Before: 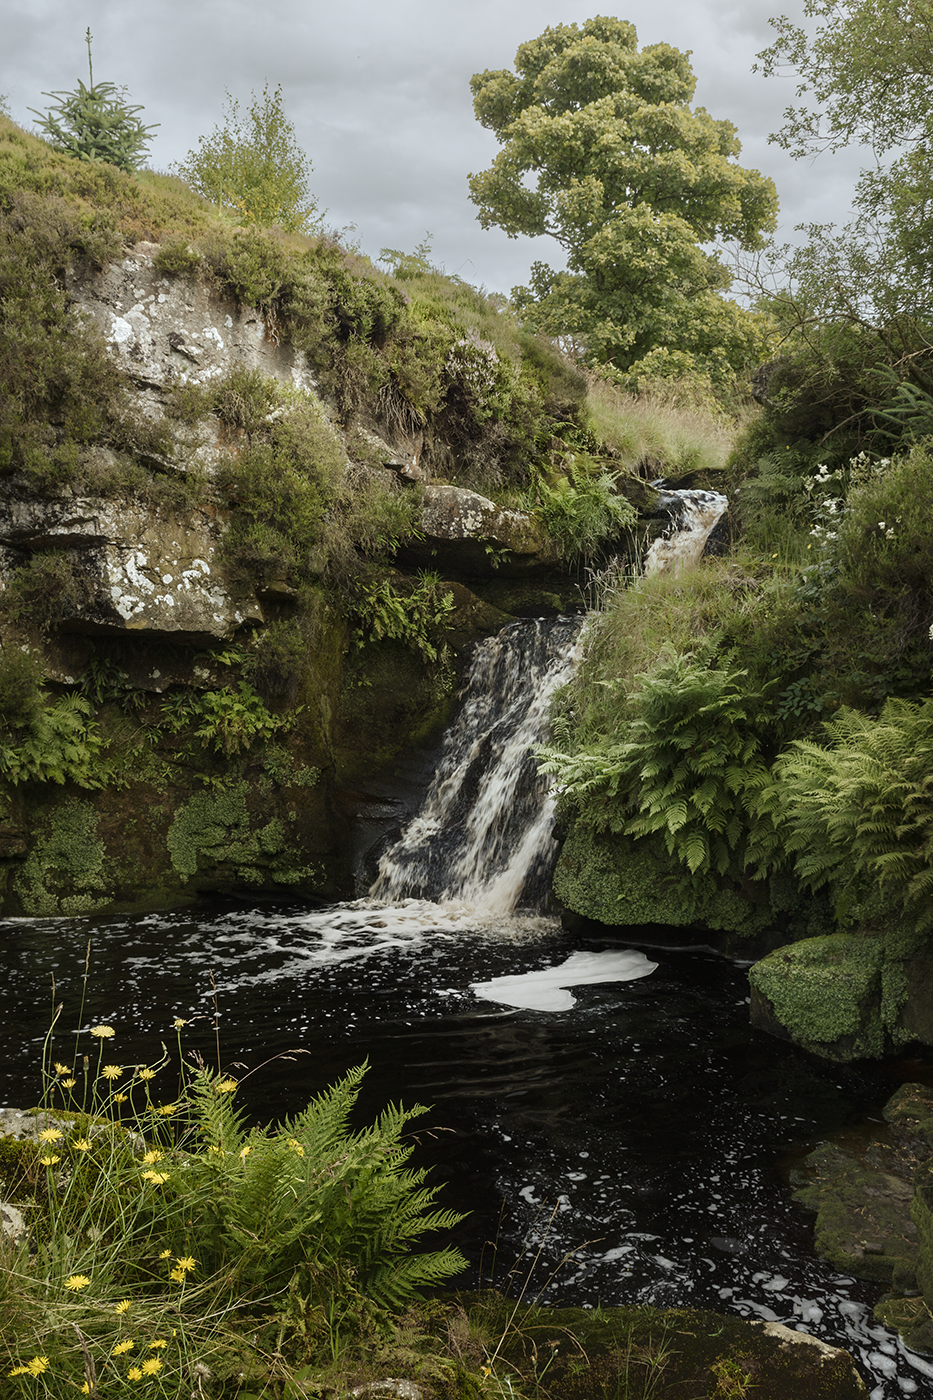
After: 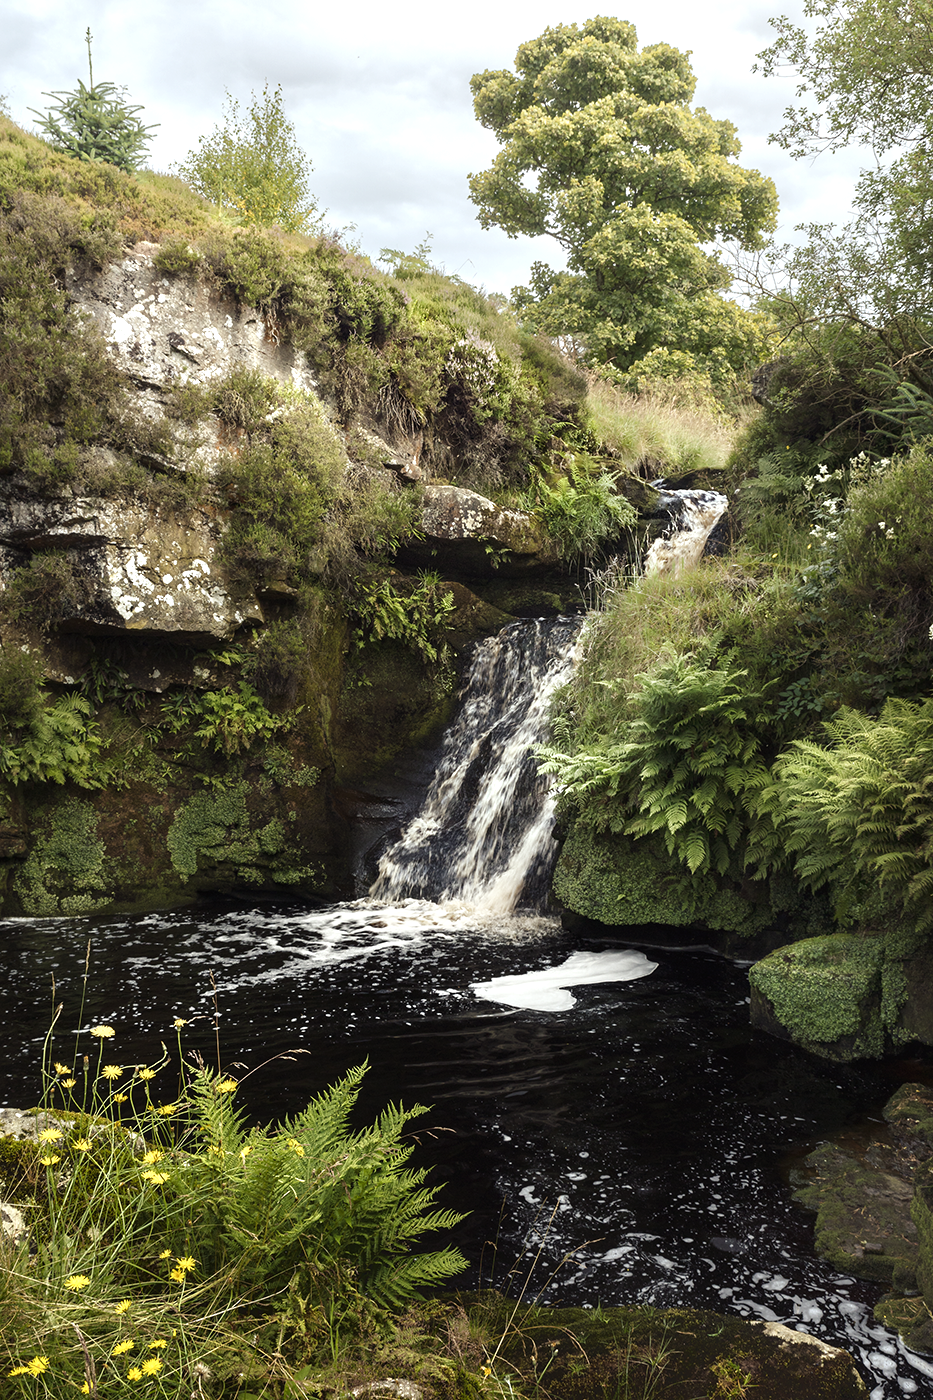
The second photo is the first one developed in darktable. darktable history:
exposure: black level correction 0, exposure 0.7 EV, compensate exposure bias true, compensate highlight preservation false
color balance: gamma [0.9, 0.988, 0.975, 1.025], gain [1.05, 1, 1, 1]
